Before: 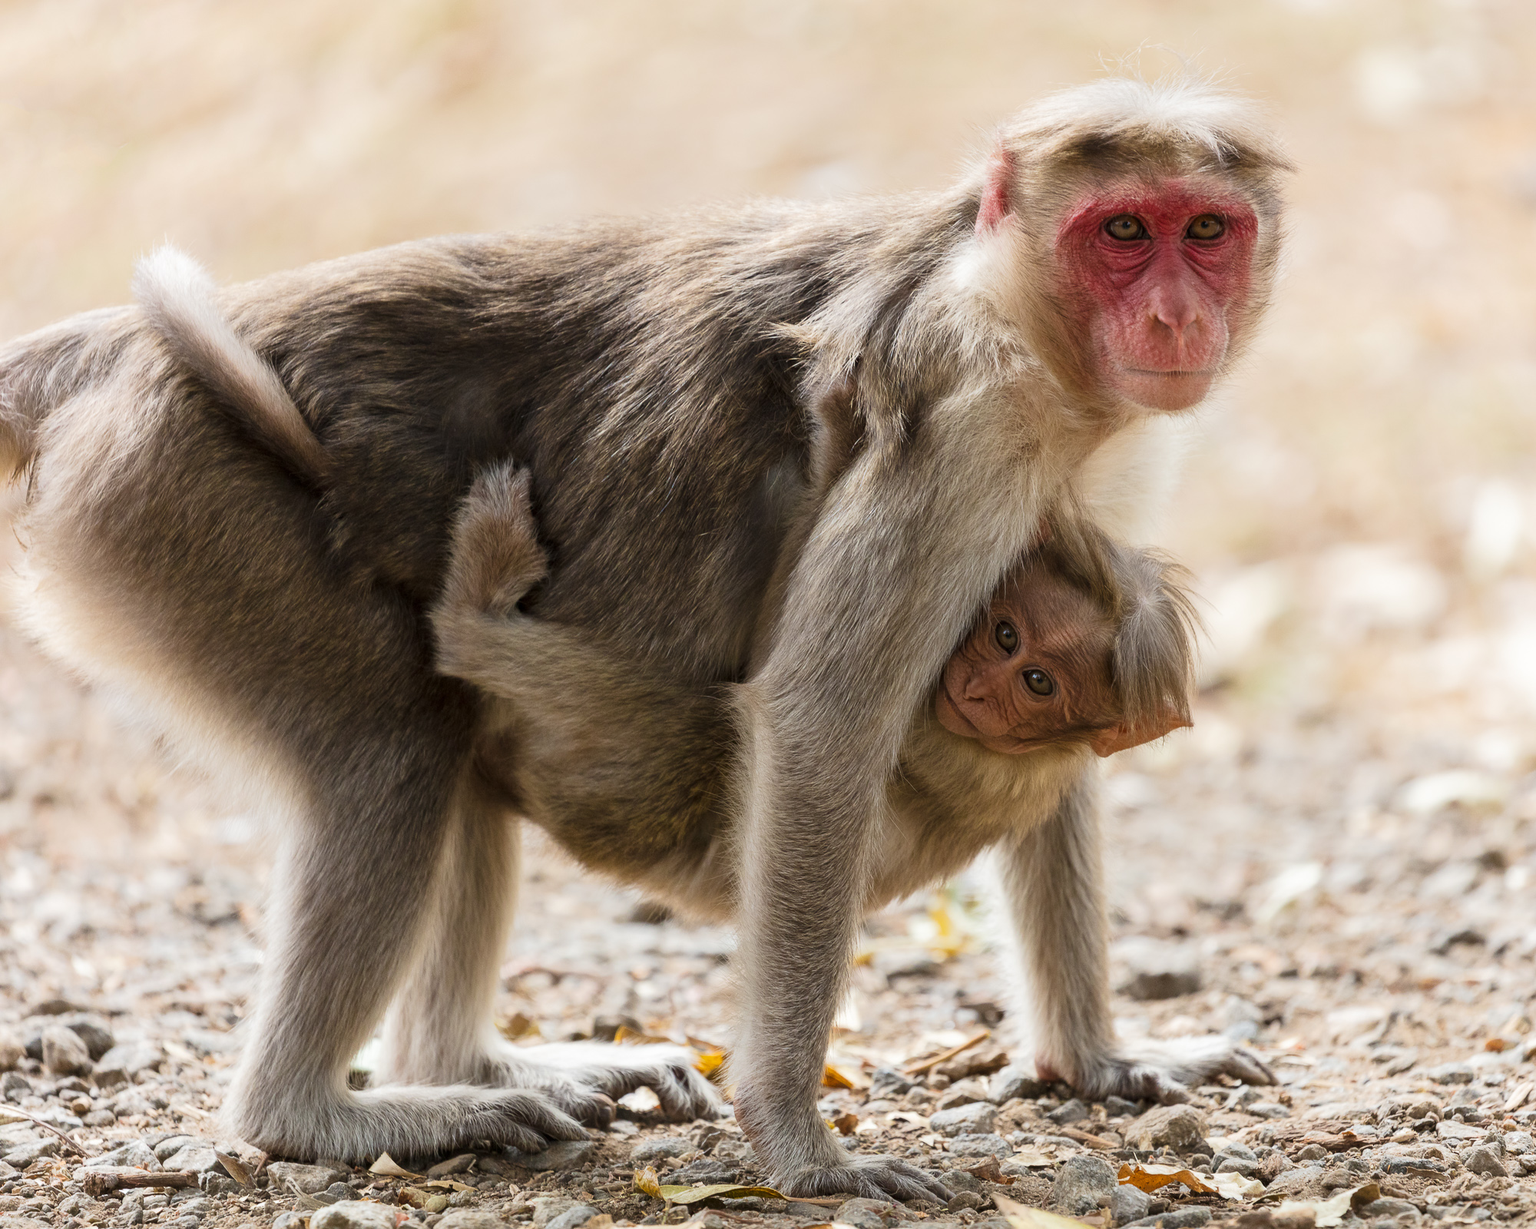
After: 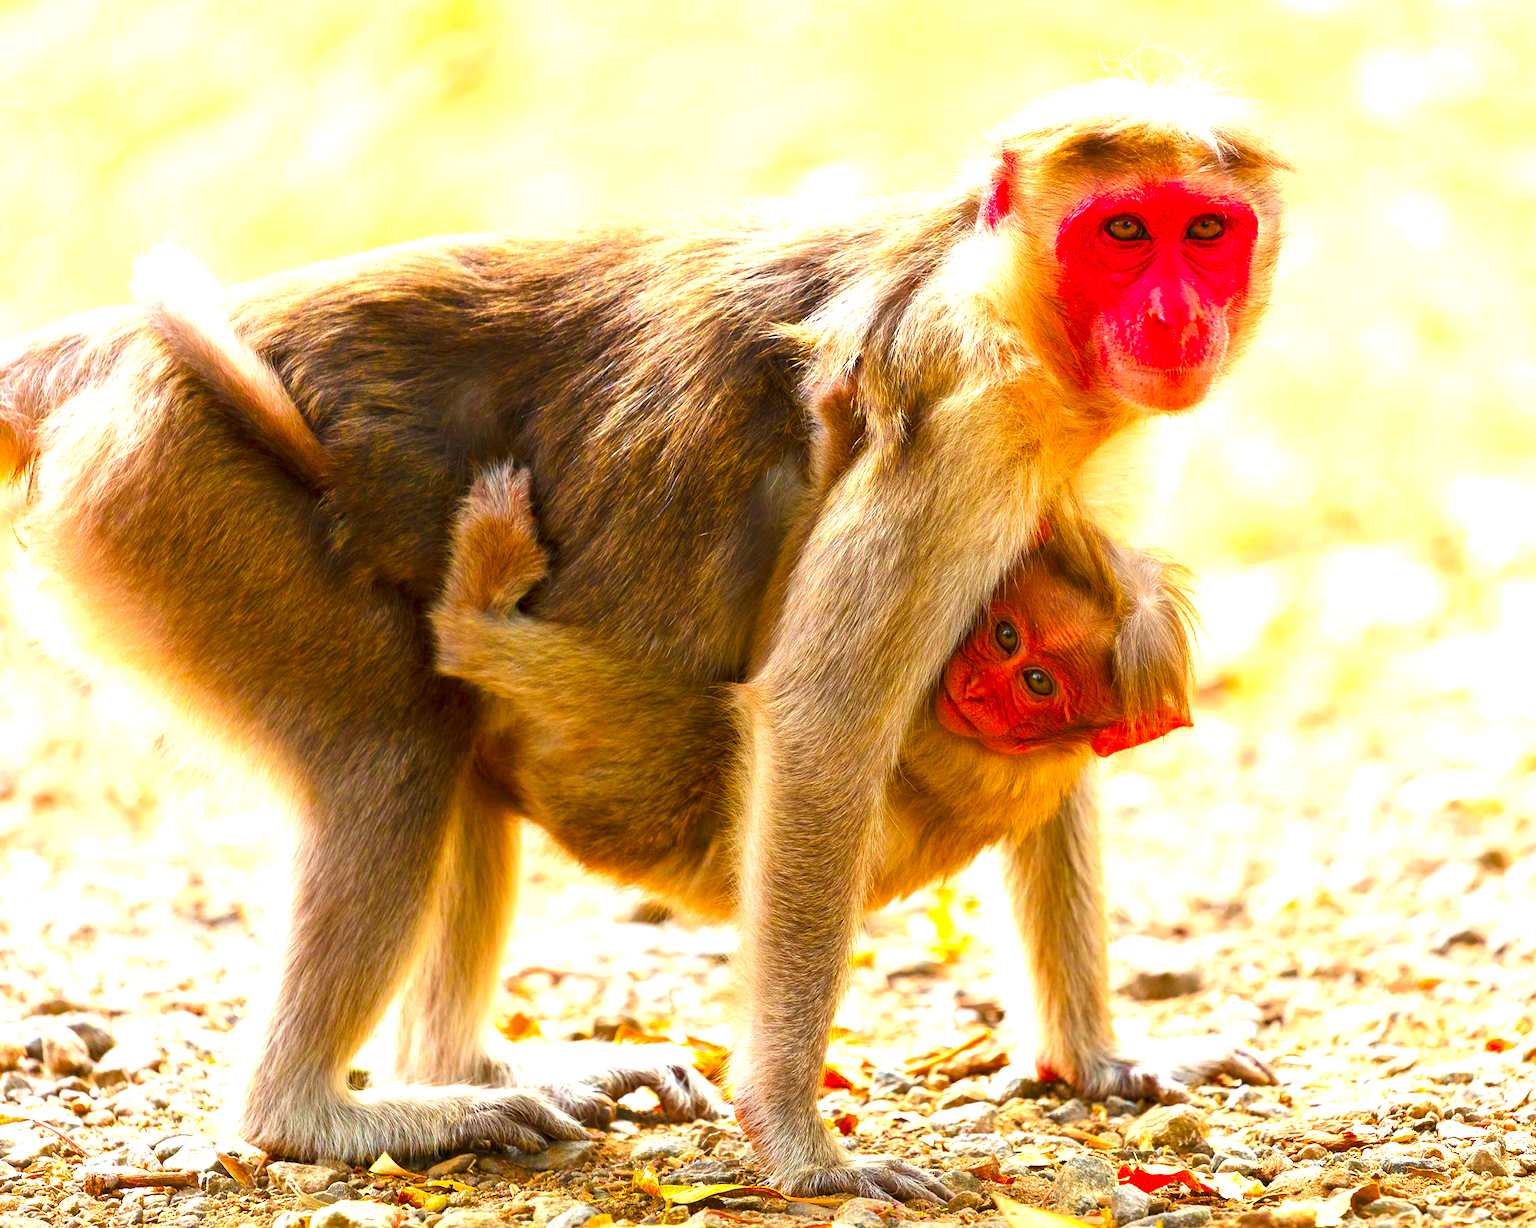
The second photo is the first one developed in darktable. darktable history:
color correction: saturation 3
exposure: black level correction 0, exposure 1 EV, compensate exposure bias true, compensate highlight preservation false
